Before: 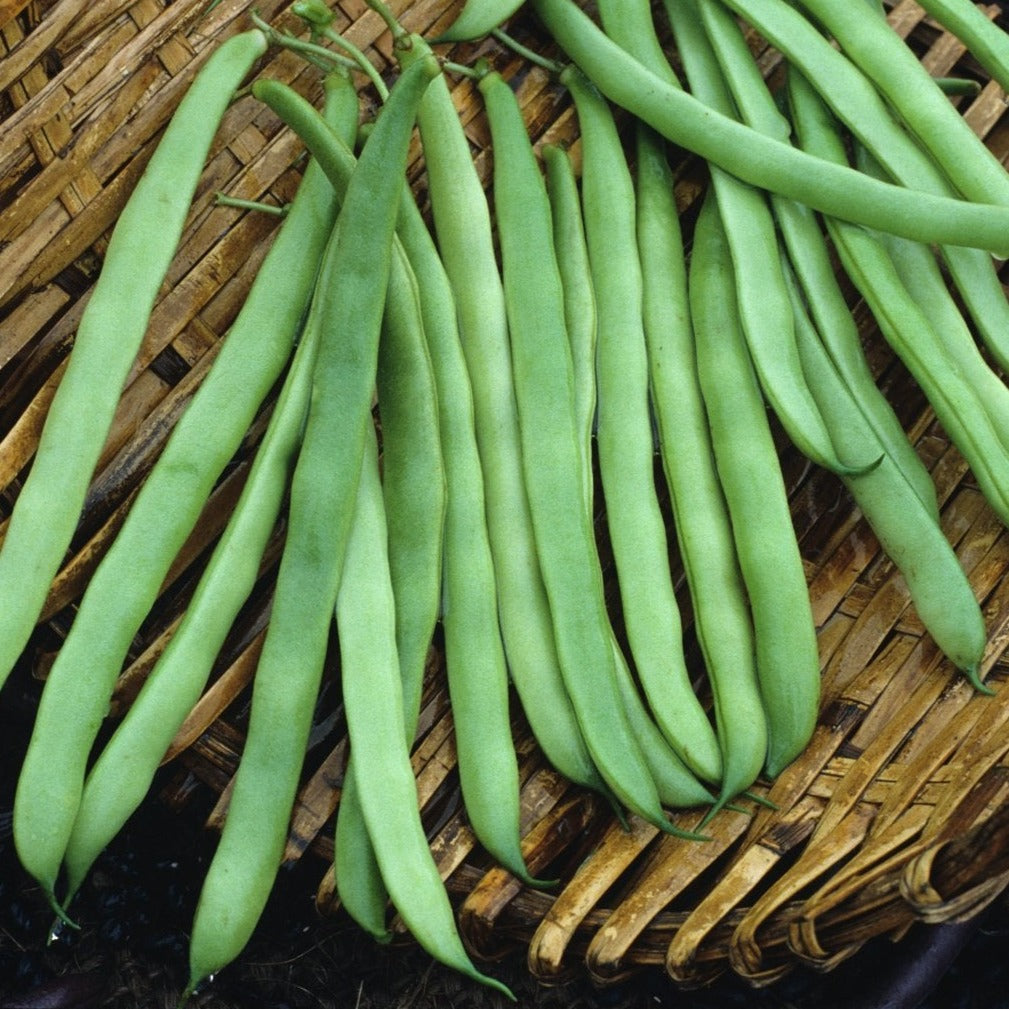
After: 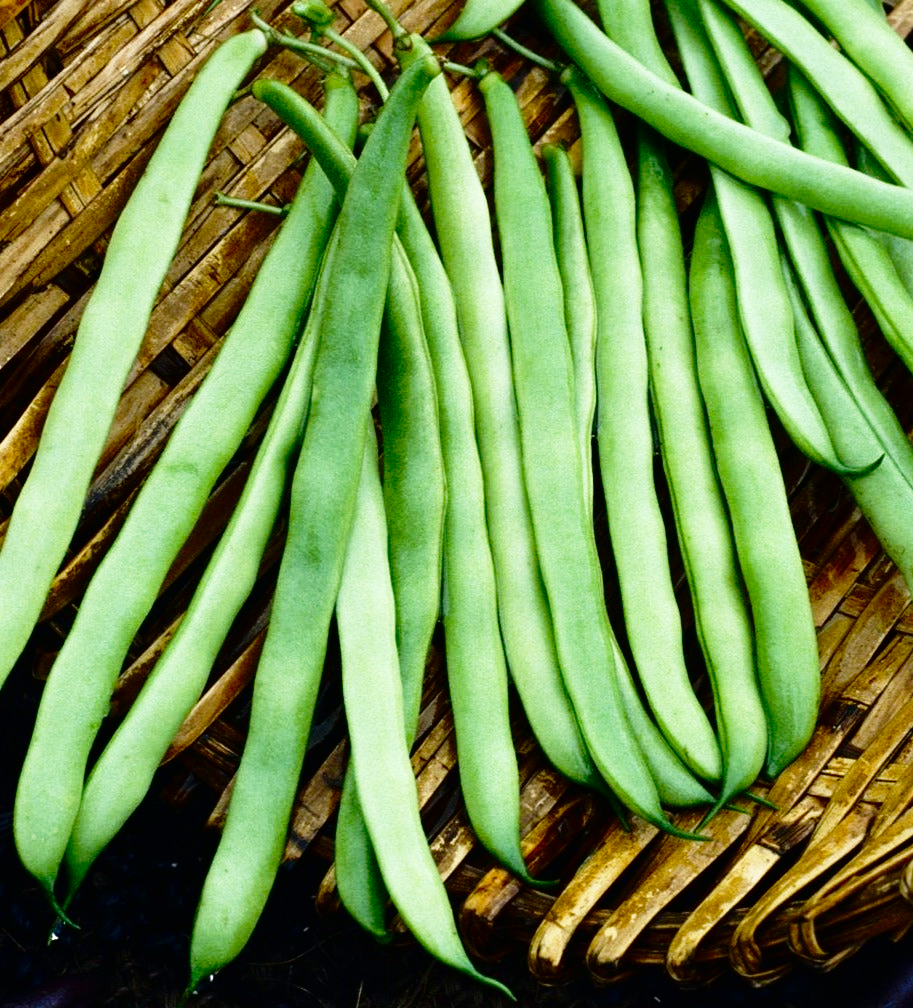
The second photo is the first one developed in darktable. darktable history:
contrast brightness saturation: contrast 0.1, brightness -0.26, saturation 0.14
crop: right 9.509%, bottom 0.031%
base curve: curves: ch0 [(0, 0) (0.036, 0.037) (0.121, 0.228) (0.46, 0.76) (0.859, 0.983) (1, 1)], preserve colors none
shadows and highlights: shadows 4.1, highlights -17.6, soften with gaussian
